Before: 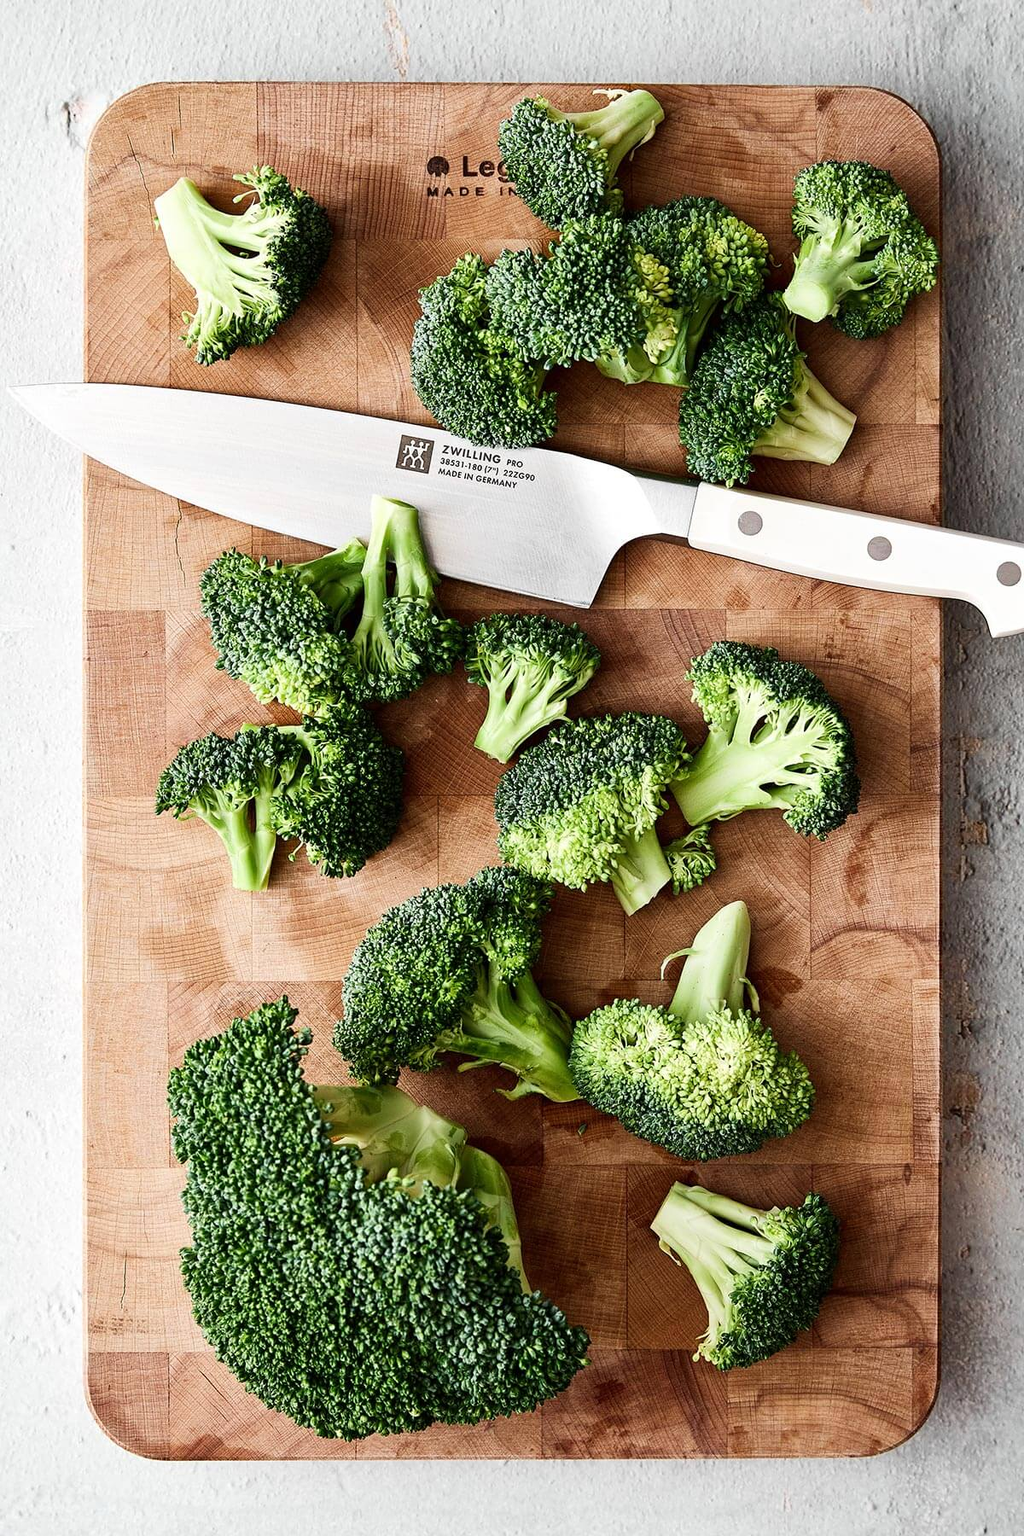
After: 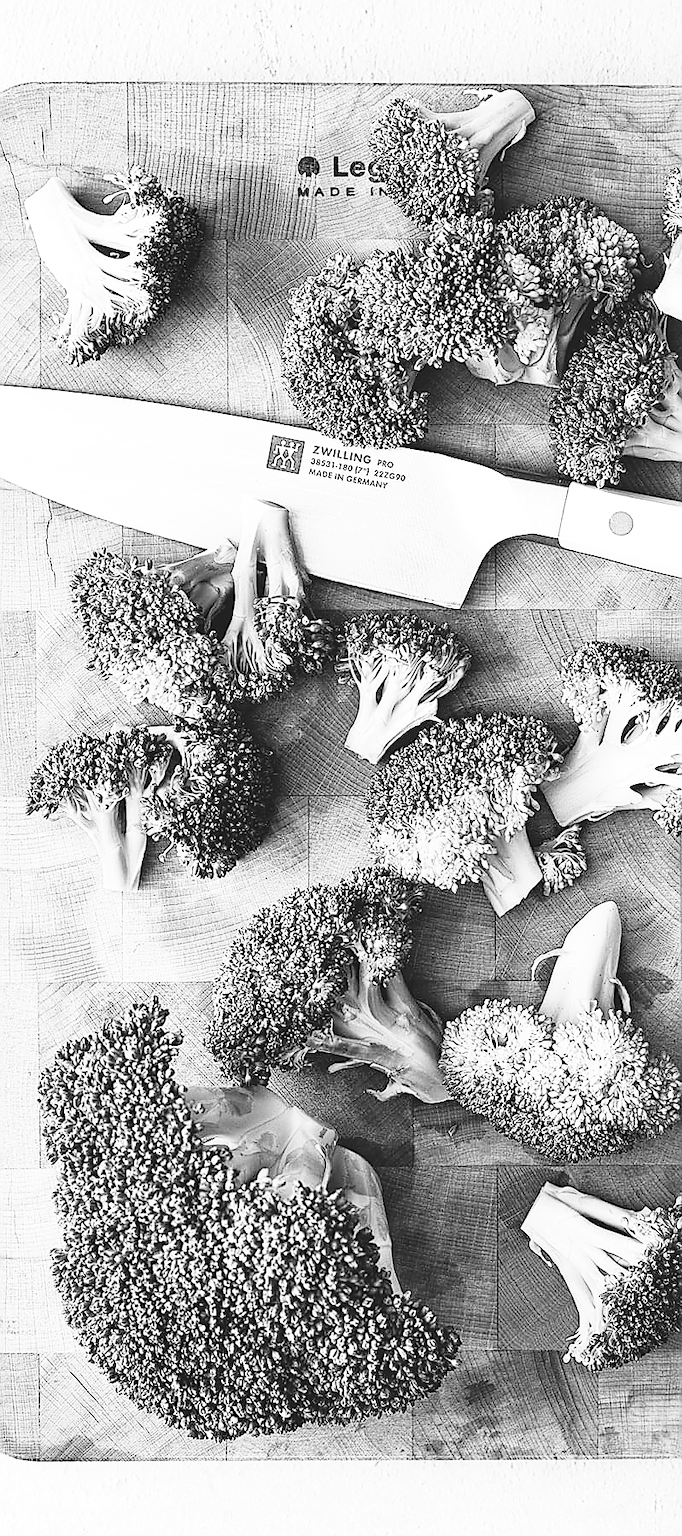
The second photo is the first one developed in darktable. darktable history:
color correction: highlights a* -8, highlights b* 3.1
monochrome: a 1.94, b -0.638
base curve: curves: ch0 [(0, 0) (0.028, 0.03) (0.105, 0.232) (0.387, 0.748) (0.754, 0.968) (1, 1)], fusion 1, exposure shift 0.576, preserve colors none
contrast brightness saturation: brightness -0.02, saturation 0.35
color balance: lift [1.01, 1, 1, 1], gamma [1.097, 1, 1, 1], gain [0.85, 1, 1, 1]
crop and rotate: left 12.673%, right 20.66%
sharpen: radius 1.4, amount 1.25, threshold 0.7
